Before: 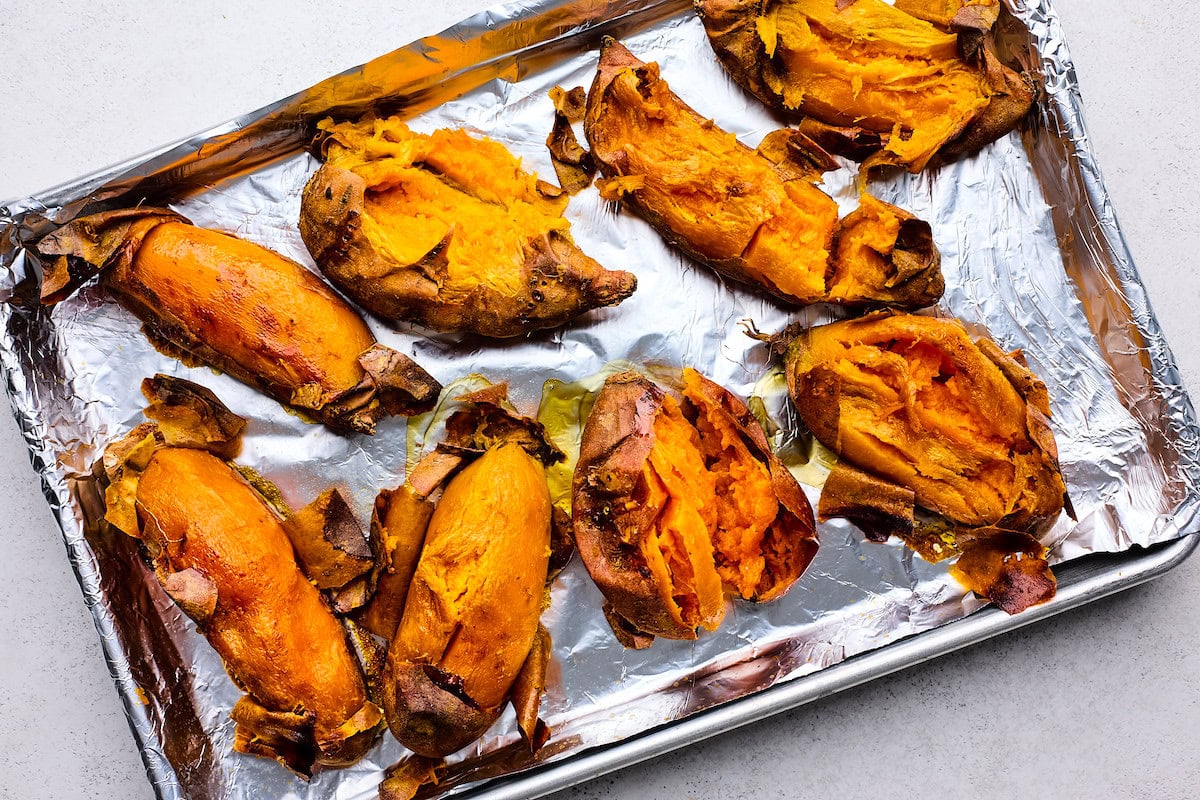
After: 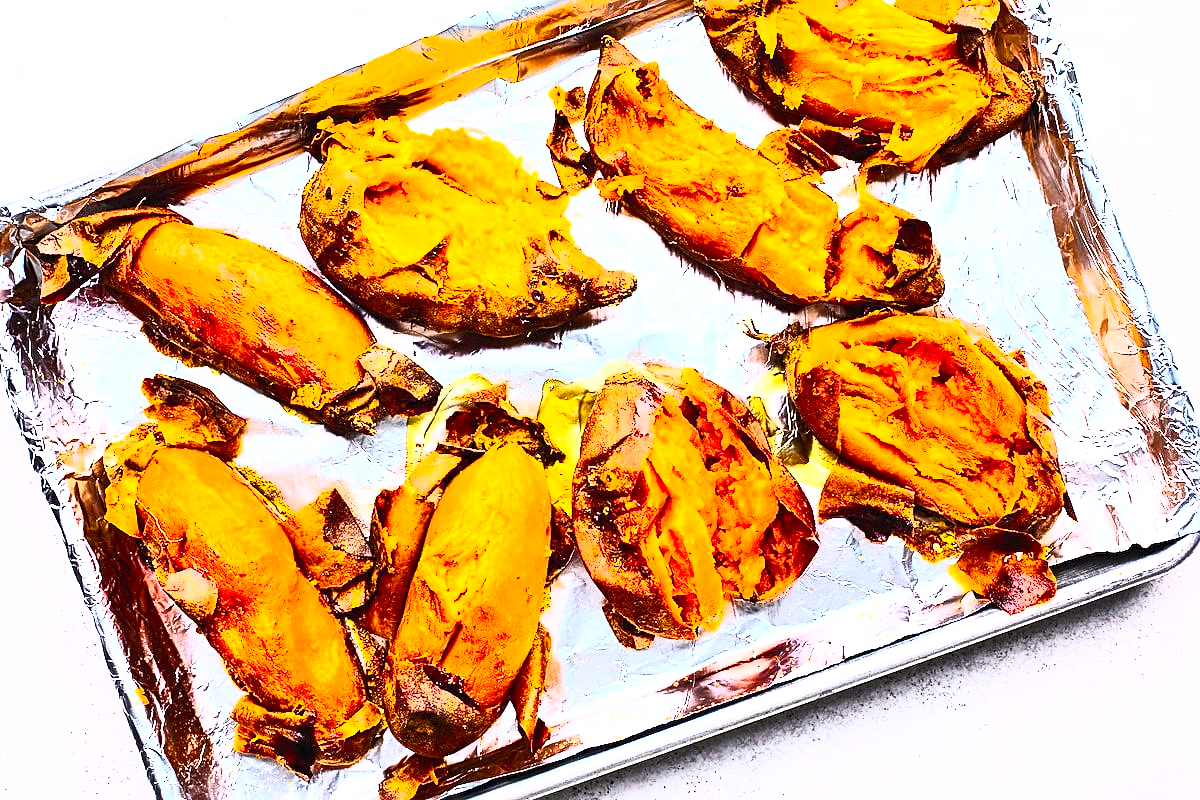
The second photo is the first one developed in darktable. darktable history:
sharpen: on, module defaults
contrast brightness saturation: contrast 0.823, brightness 0.589, saturation 0.586
exposure: exposure 0.601 EV, compensate highlight preservation false
